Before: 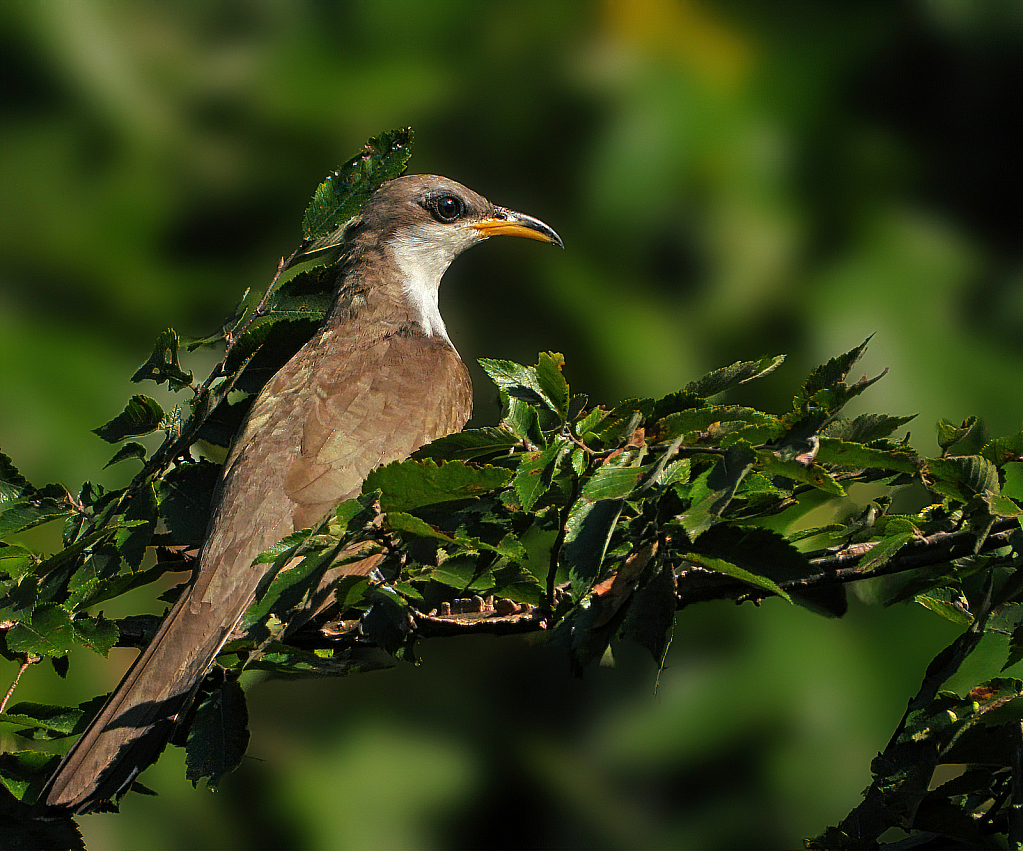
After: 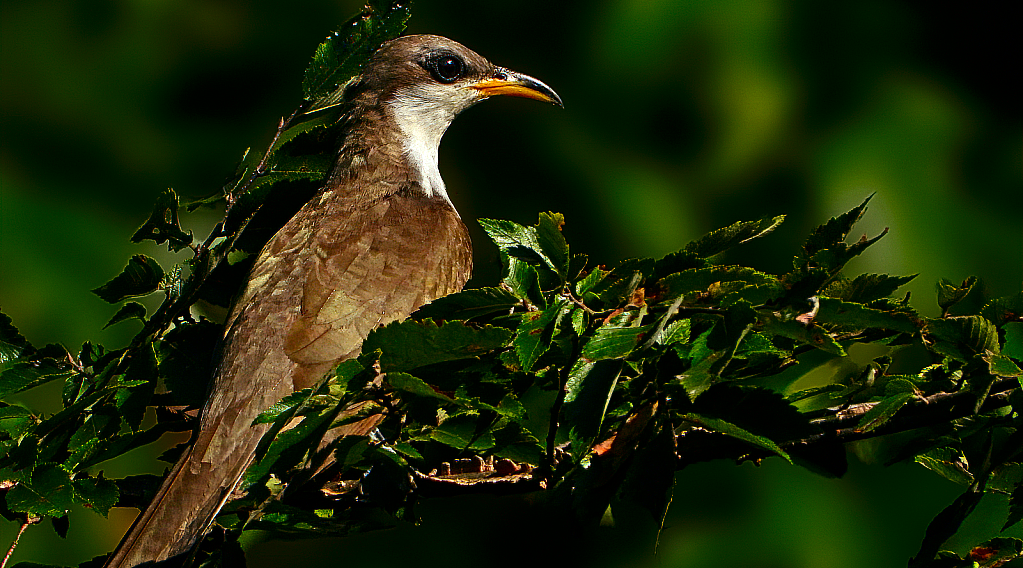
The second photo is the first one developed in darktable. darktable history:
contrast brightness saturation: contrast 0.217, brightness -0.19, saturation 0.235
crop: top 16.499%, bottom 16.725%
haze removal: compatibility mode true, adaptive false
